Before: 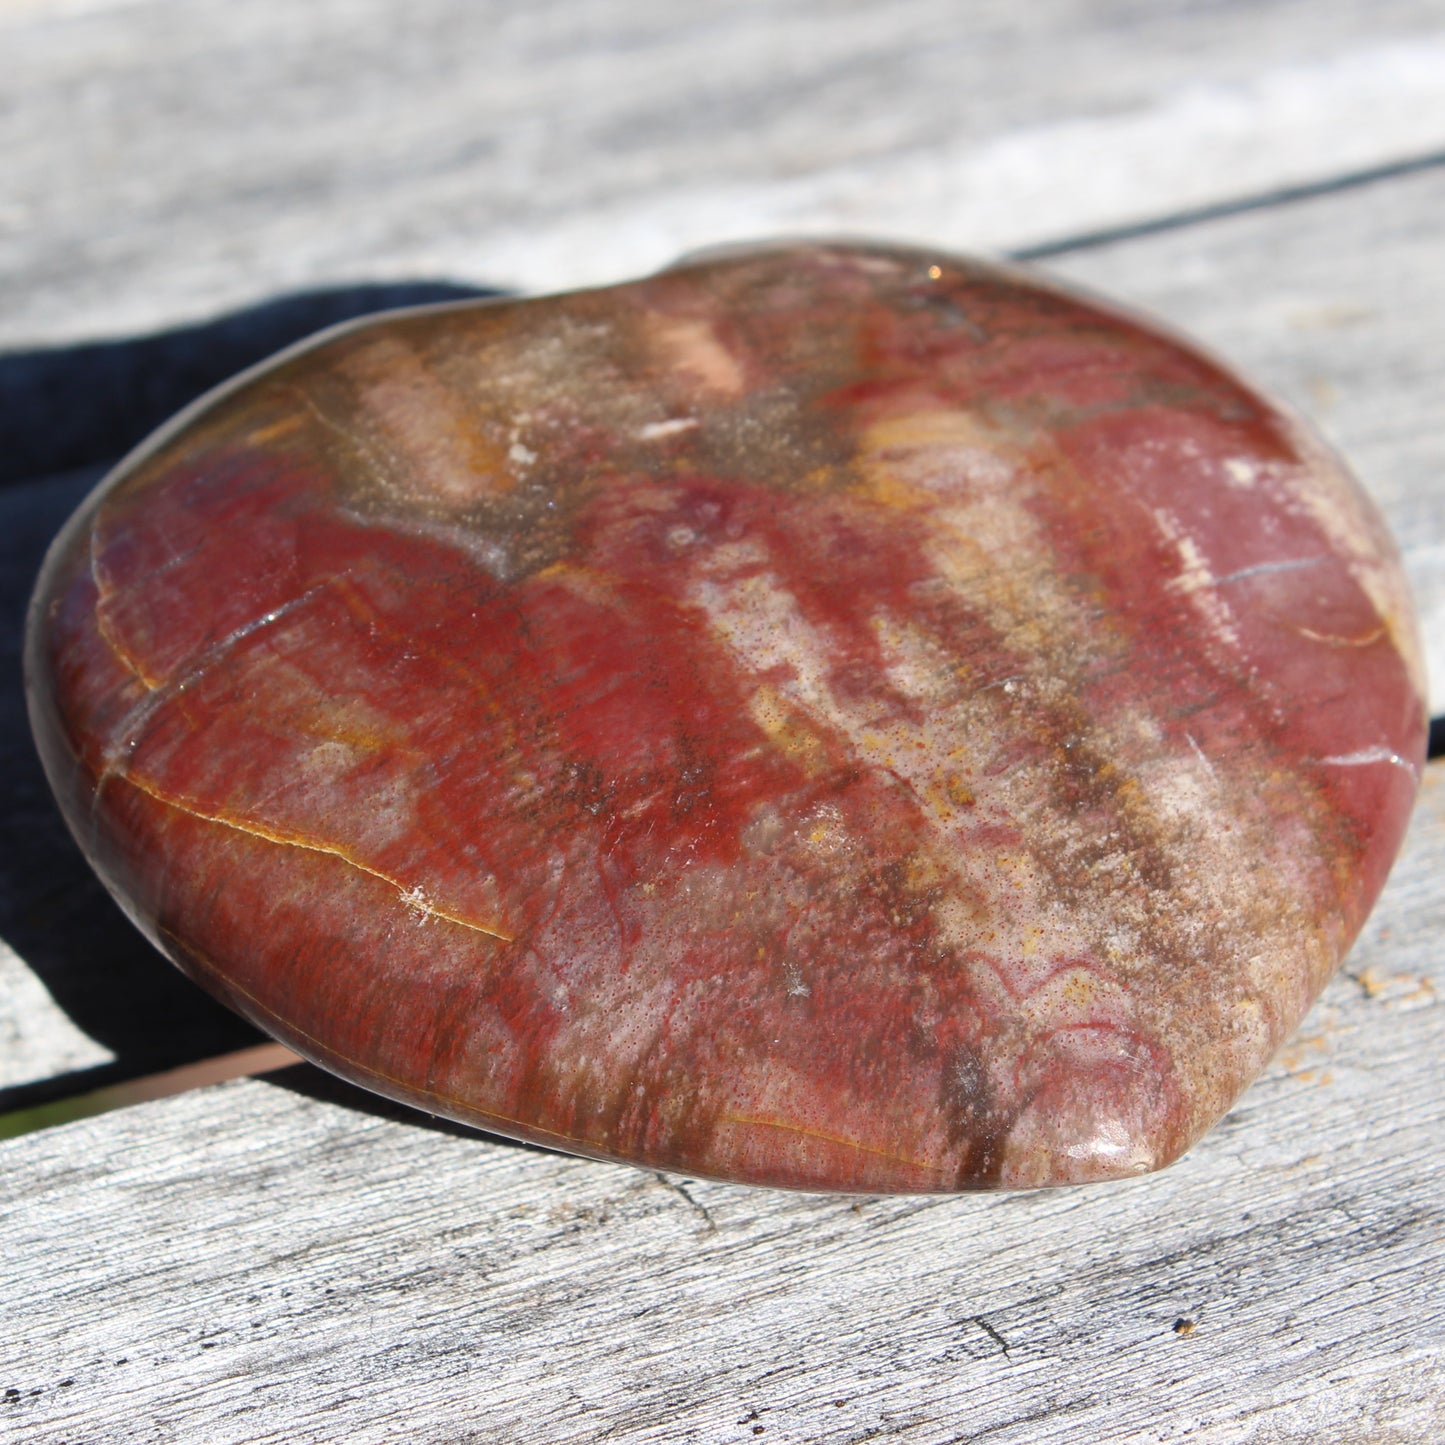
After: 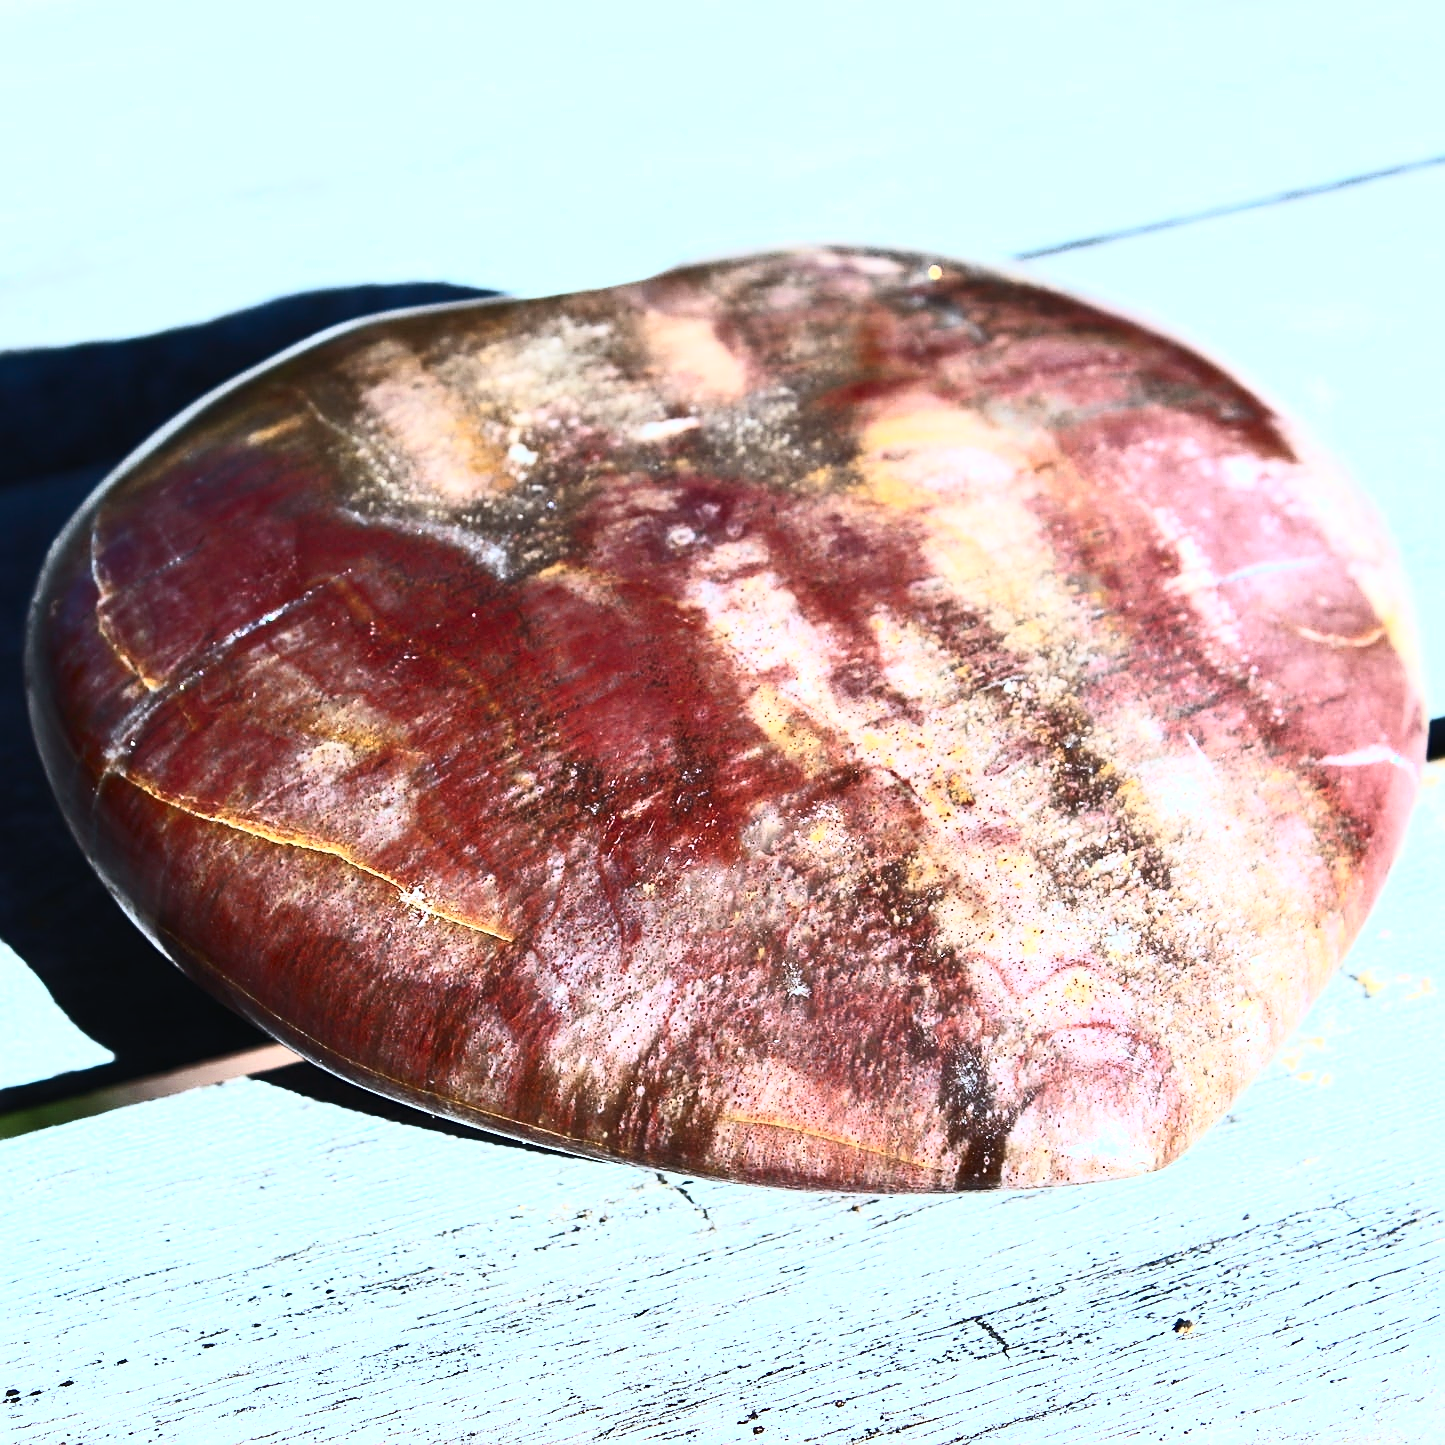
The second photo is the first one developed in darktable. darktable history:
white balance: red 0.982, blue 1.018
tone equalizer: -8 EV -0.75 EV, -7 EV -0.7 EV, -6 EV -0.6 EV, -5 EV -0.4 EV, -3 EV 0.4 EV, -2 EV 0.6 EV, -1 EV 0.7 EV, +0 EV 0.75 EV, edges refinement/feathering 500, mask exposure compensation -1.57 EV, preserve details no
sharpen: on, module defaults
contrast brightness saturation: contrast 0.62, brightness 0.34, saturation 0.14
color calibration: illuminant F (fluorescent), F source F9 (Cool White Deluxe 4150 K) – high CRI, x 0.374, y 0.373, temperature 4158.34 K
